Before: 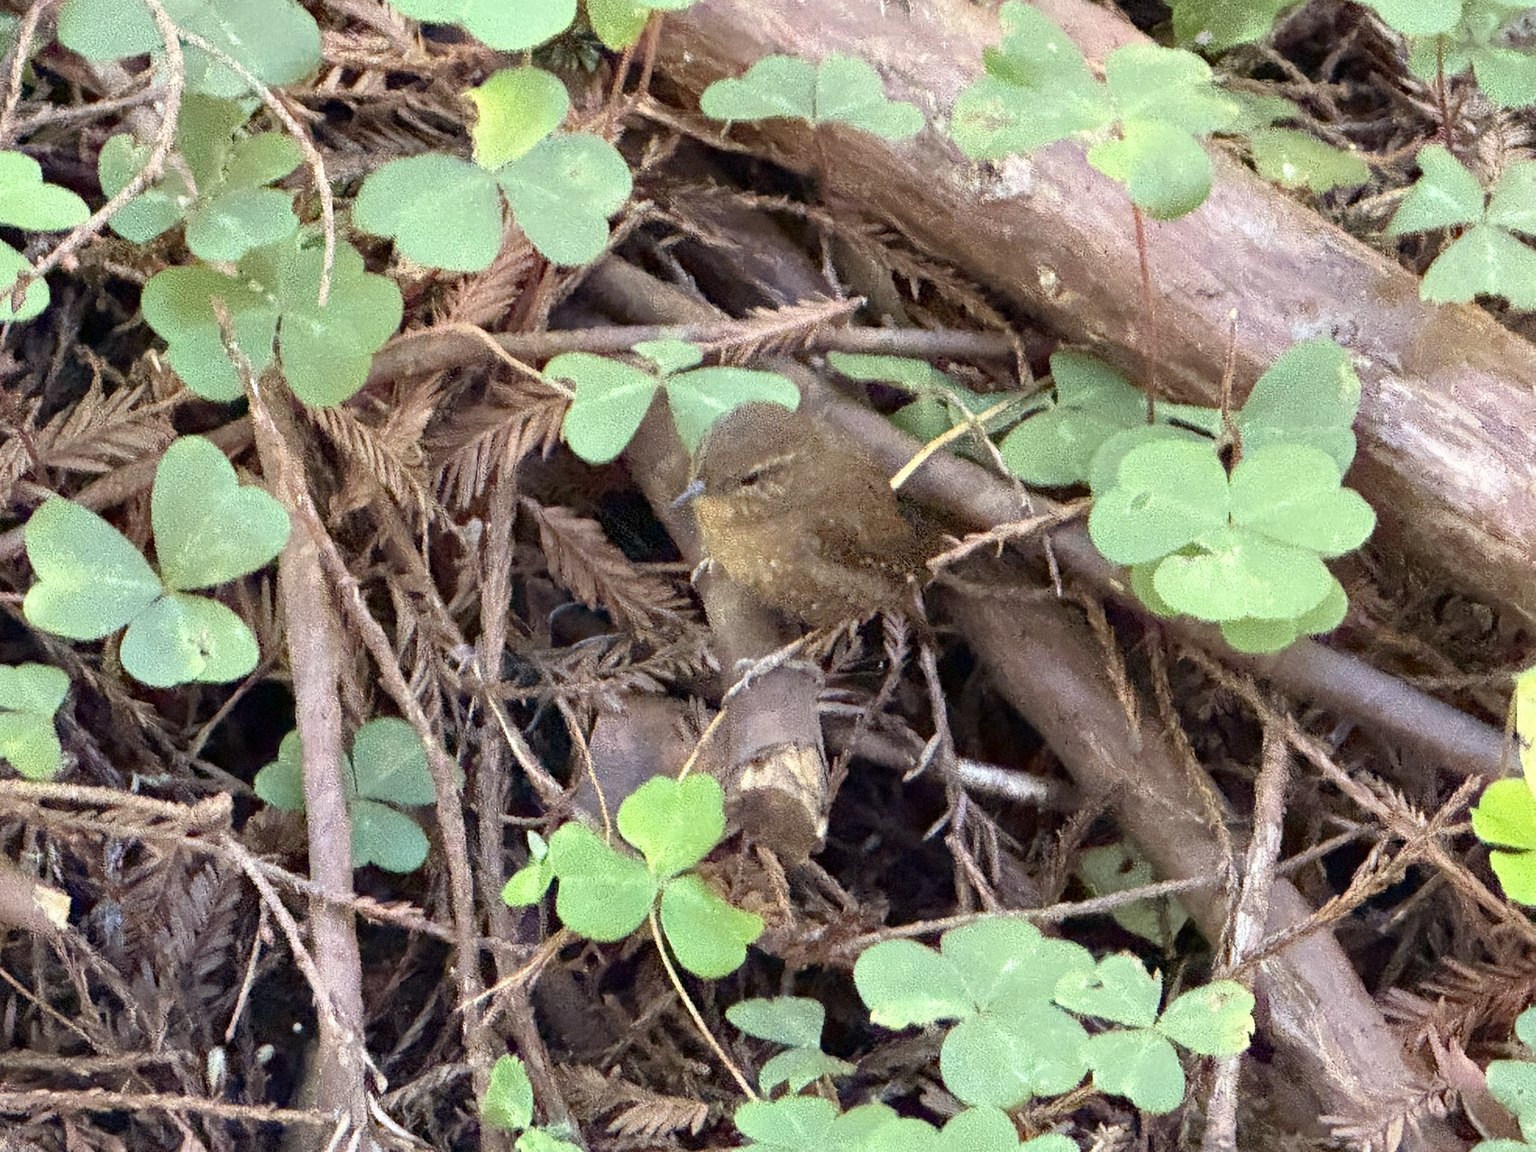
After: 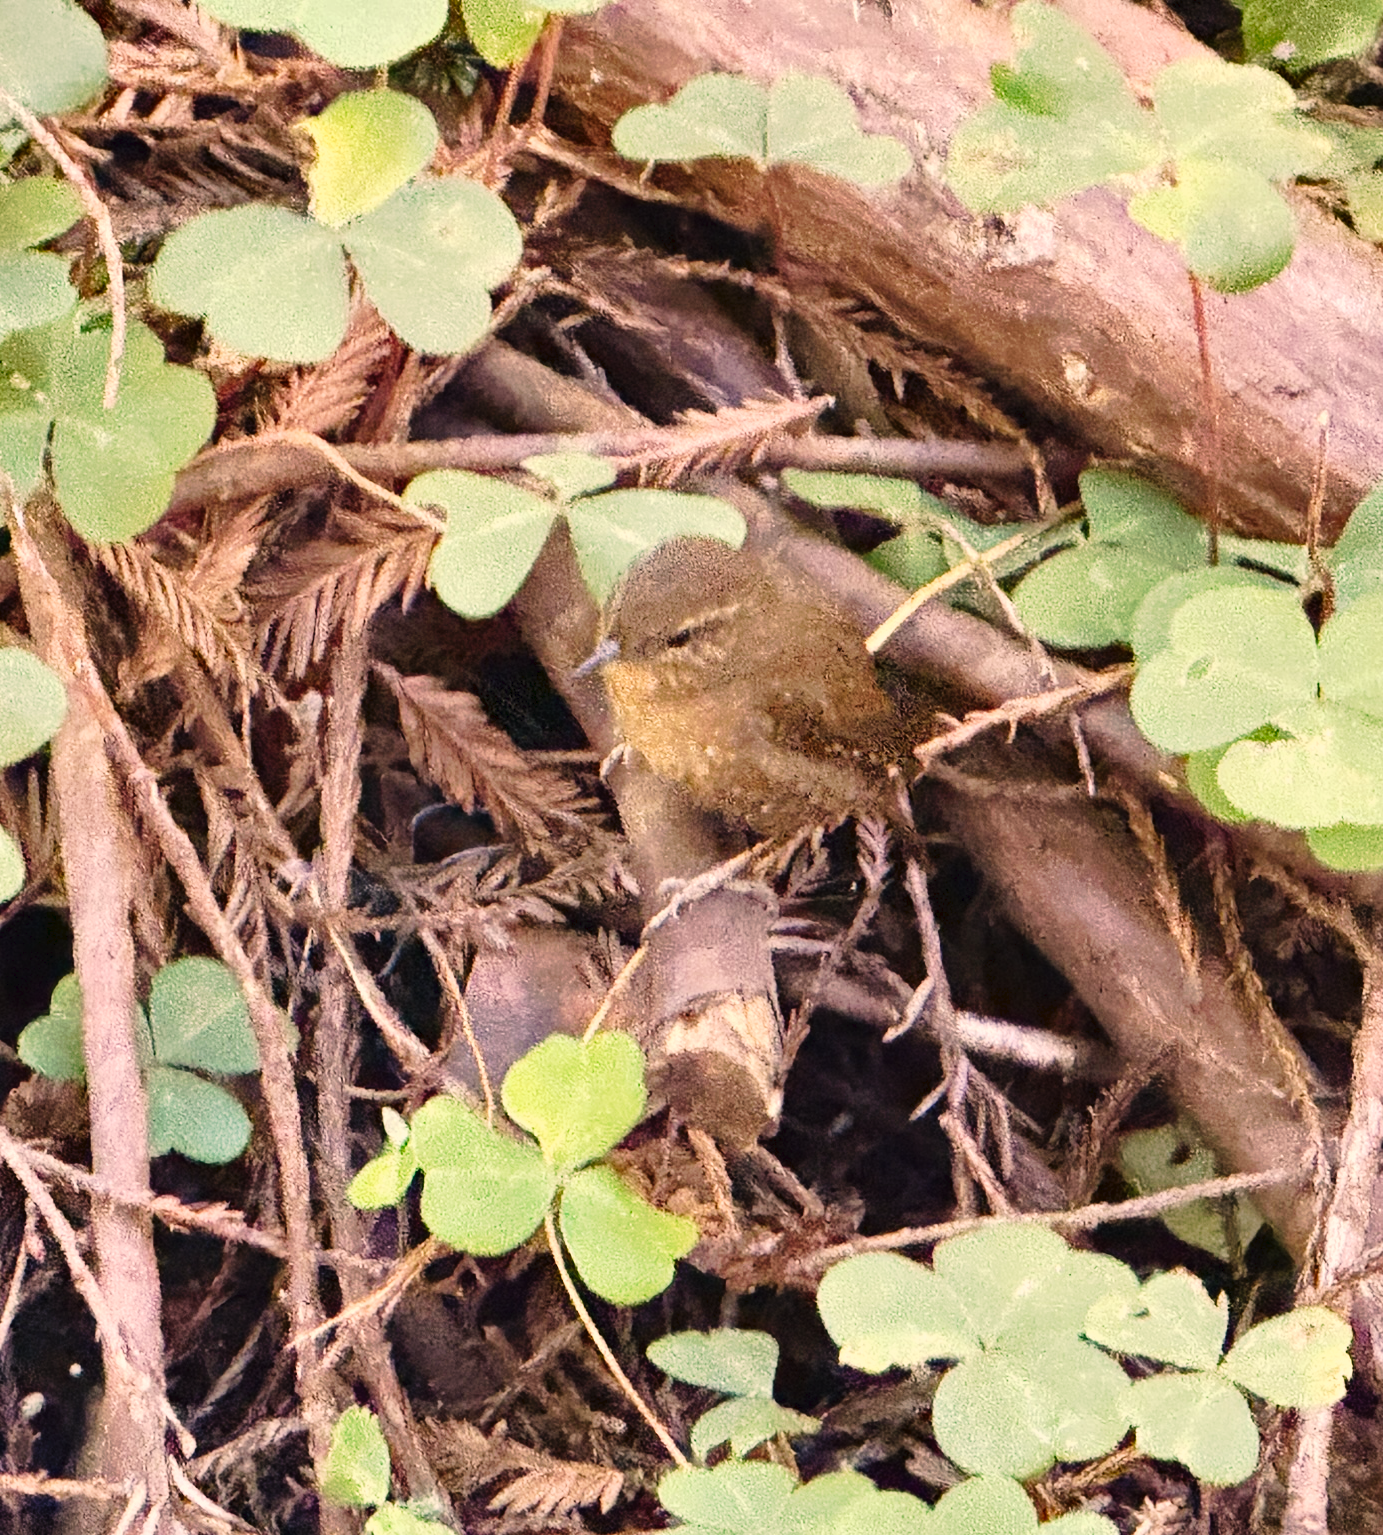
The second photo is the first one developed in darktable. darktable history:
color correction: highlights a* 11.93, highlights b* 11.42
crop and rotate: left 15.685%, right 16.754%
tone curve: curves: ch0 [(0, 0) (0.003, 0.024) (0.011, 0.032) (0.025, 0.041) (0.044, 0.054) (0.069, 0.069) (0.1, 0.09) (0.136, 0.116) (0.177, 0.162) (0.224, 0.213) (0.277, 0.278) (0.335, 0.359) (0.399, 0.447) (0.468, 0.543) (0.543, 0.621) (0.623, 0.717) (0.709, 0.807) (0.801, 0.876) (0.898, 0.934) (1, 1)], preserve colors none
shadows and highlights: low approximation 0.01, soften with gaussian
